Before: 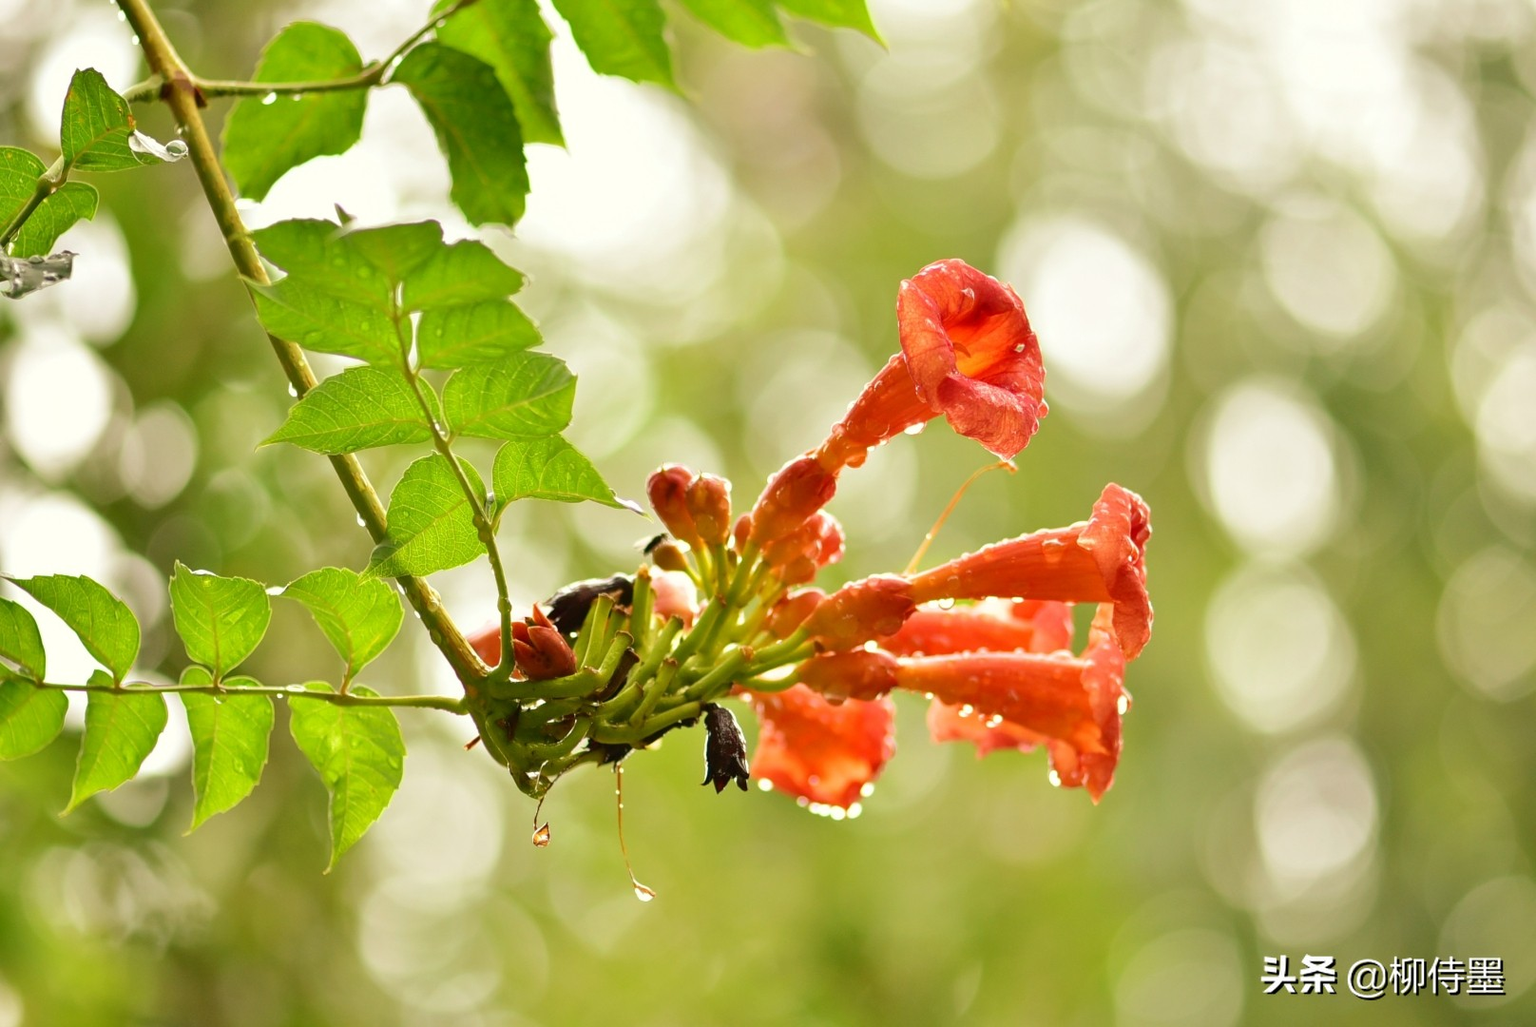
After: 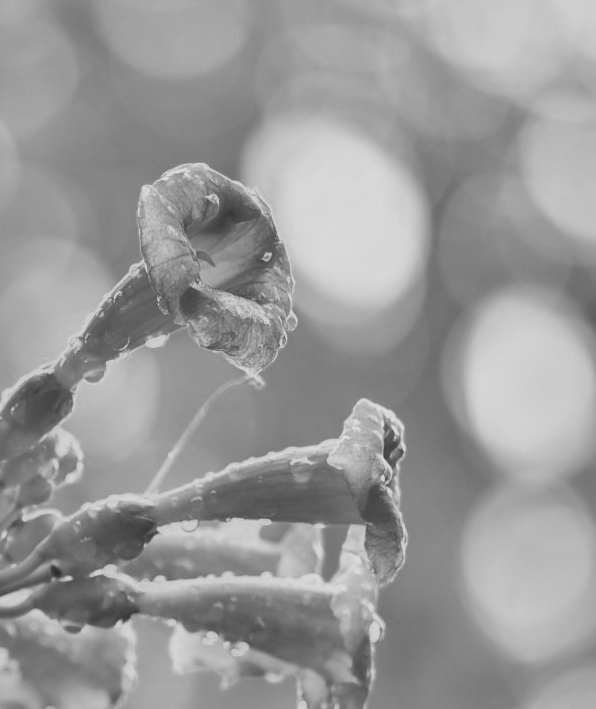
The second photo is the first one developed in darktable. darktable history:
color zones: curves: ch0 [(0, 0.465) (0.092, 0.596) (0.289, 0.464) (0.429, 0.453) (0.571, 0.464) (0.714, 0.455) (0.857, 0.462) (1, 0.465)]
color correction: saturation 2.15
local contrast: mode bilateral grid, contrast 20, coarseness 50, detail 171%, midtone range 0.2
exposure: black level correction 0.005, exposure 0.001 EV, compensate highlight preservation false
crop and rotate: left 49.936%, top 10.094%, right 13.136%, bottom 24.256%
filmic rgb: black relative exposure -8.54 EV, white relative exposure 5.52 EV, hardness 3.39, contrast 1.016
monochrome: a 1.94, b -0.638
